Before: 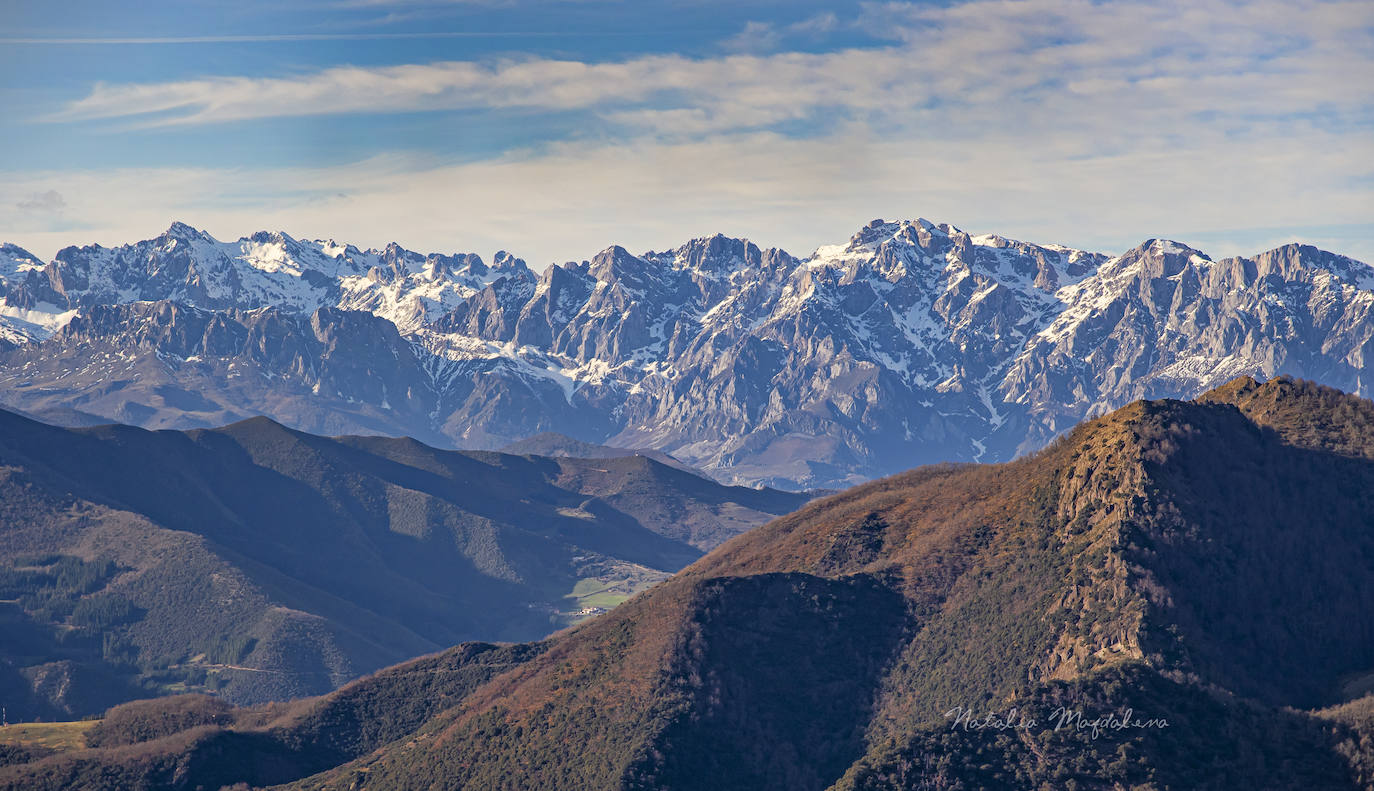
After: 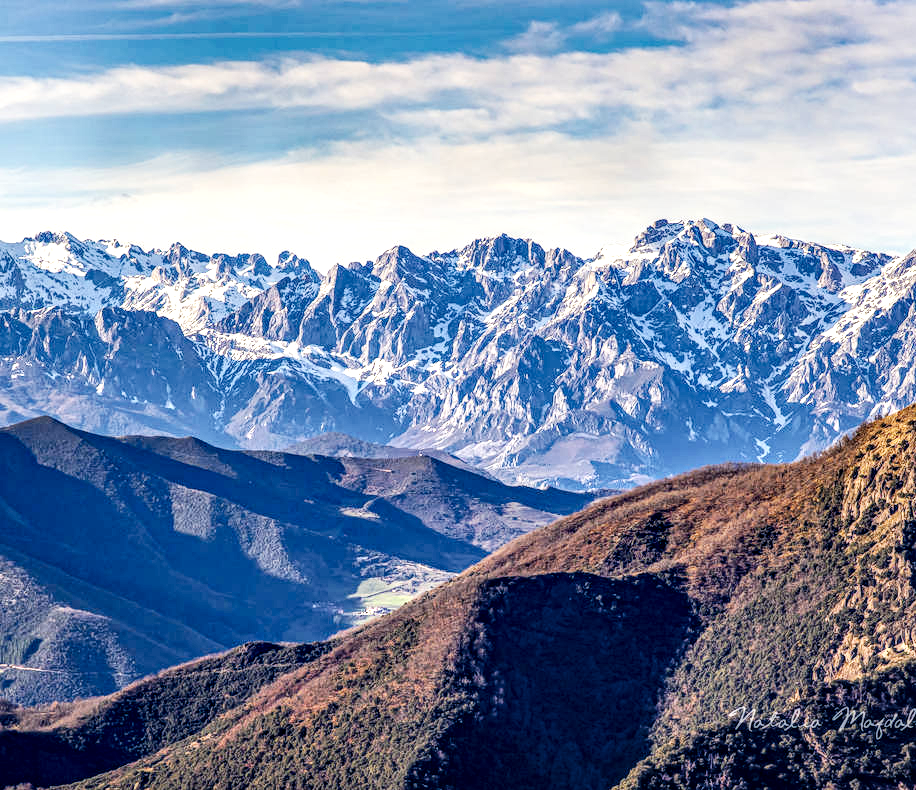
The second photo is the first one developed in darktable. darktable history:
local contrast: highlights 12%, shadows 38%, detail 183%, midtone range 0.471
crop and rotate: left 15.754%, right 17.579%
contrast brightness saturation: contrast 0.1, brightness 0.03, saturation 0.09
base curve: curves: ch0 [(0, 0) (0.036, 0.025) (0.121, 0.166) (0.206, 0.329) (0.605, 0.79) (1, 1)], preserve colors none
